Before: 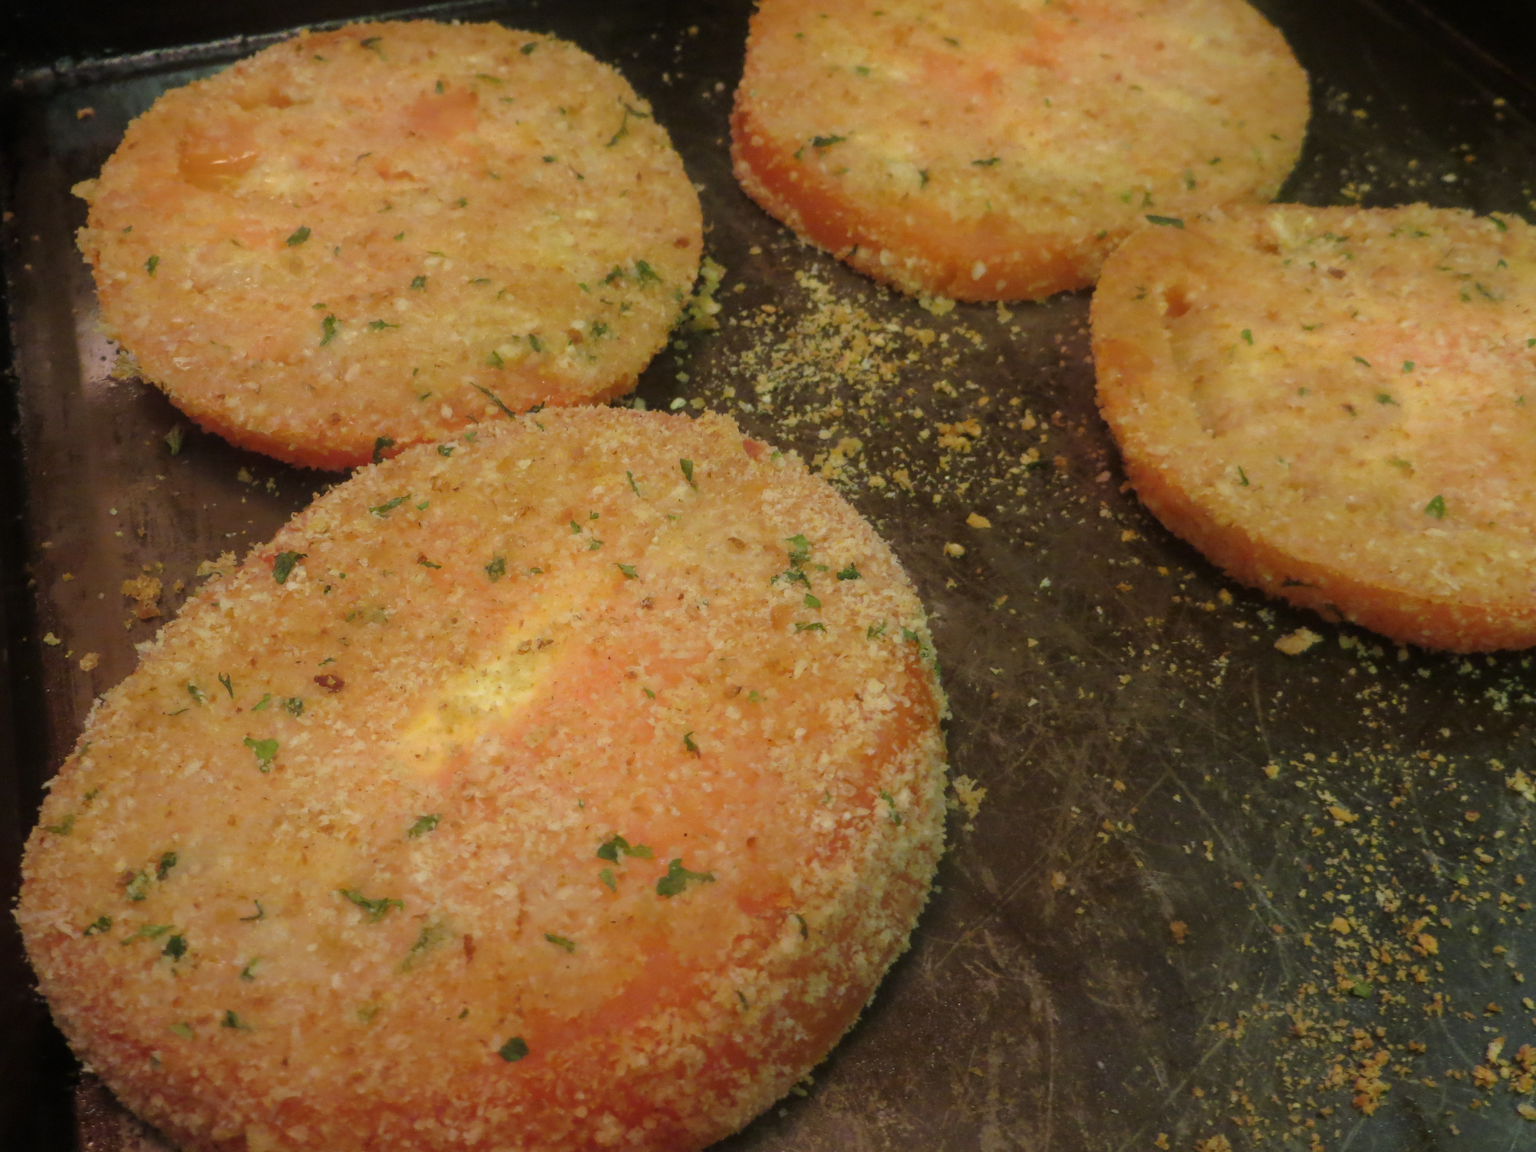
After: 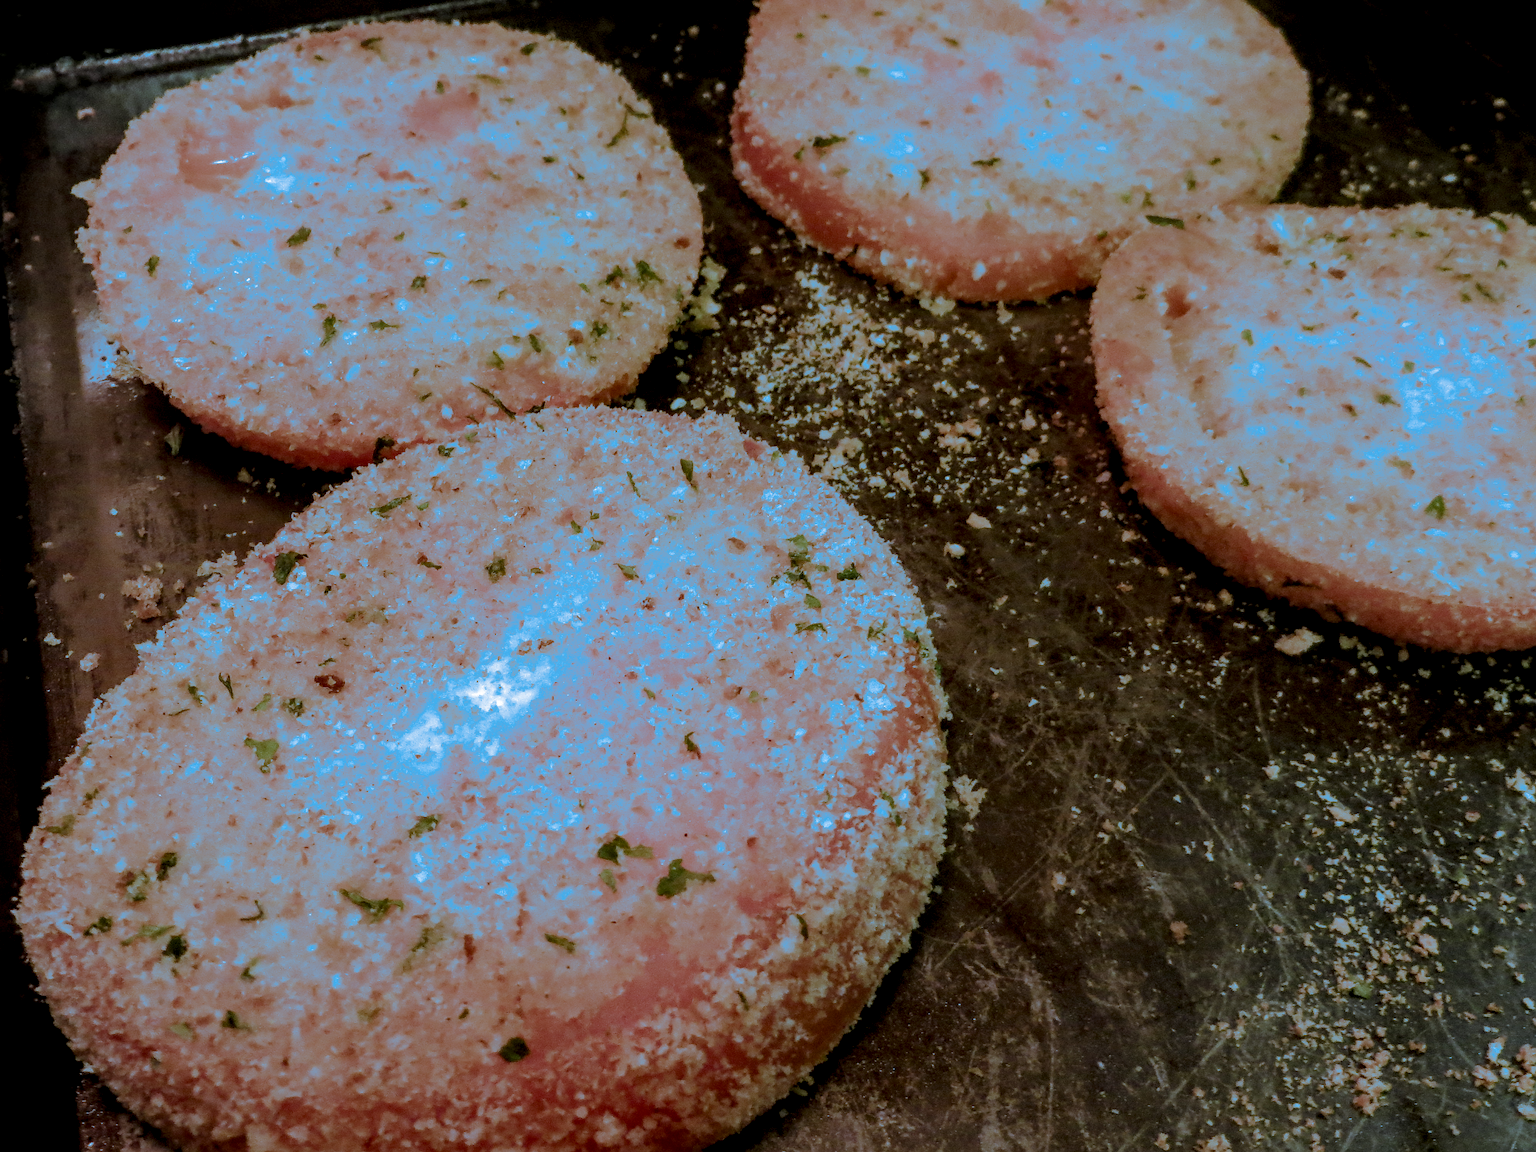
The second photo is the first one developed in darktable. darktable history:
sharpen: on, module defaults
local contrast: highlights 20%, detail 197%
split-toning: shadows › hue 220°, shadows › saturation 0.64, highlights › hue 220°, highlights › saturation 0.64, balance 0, compress 5.22%
